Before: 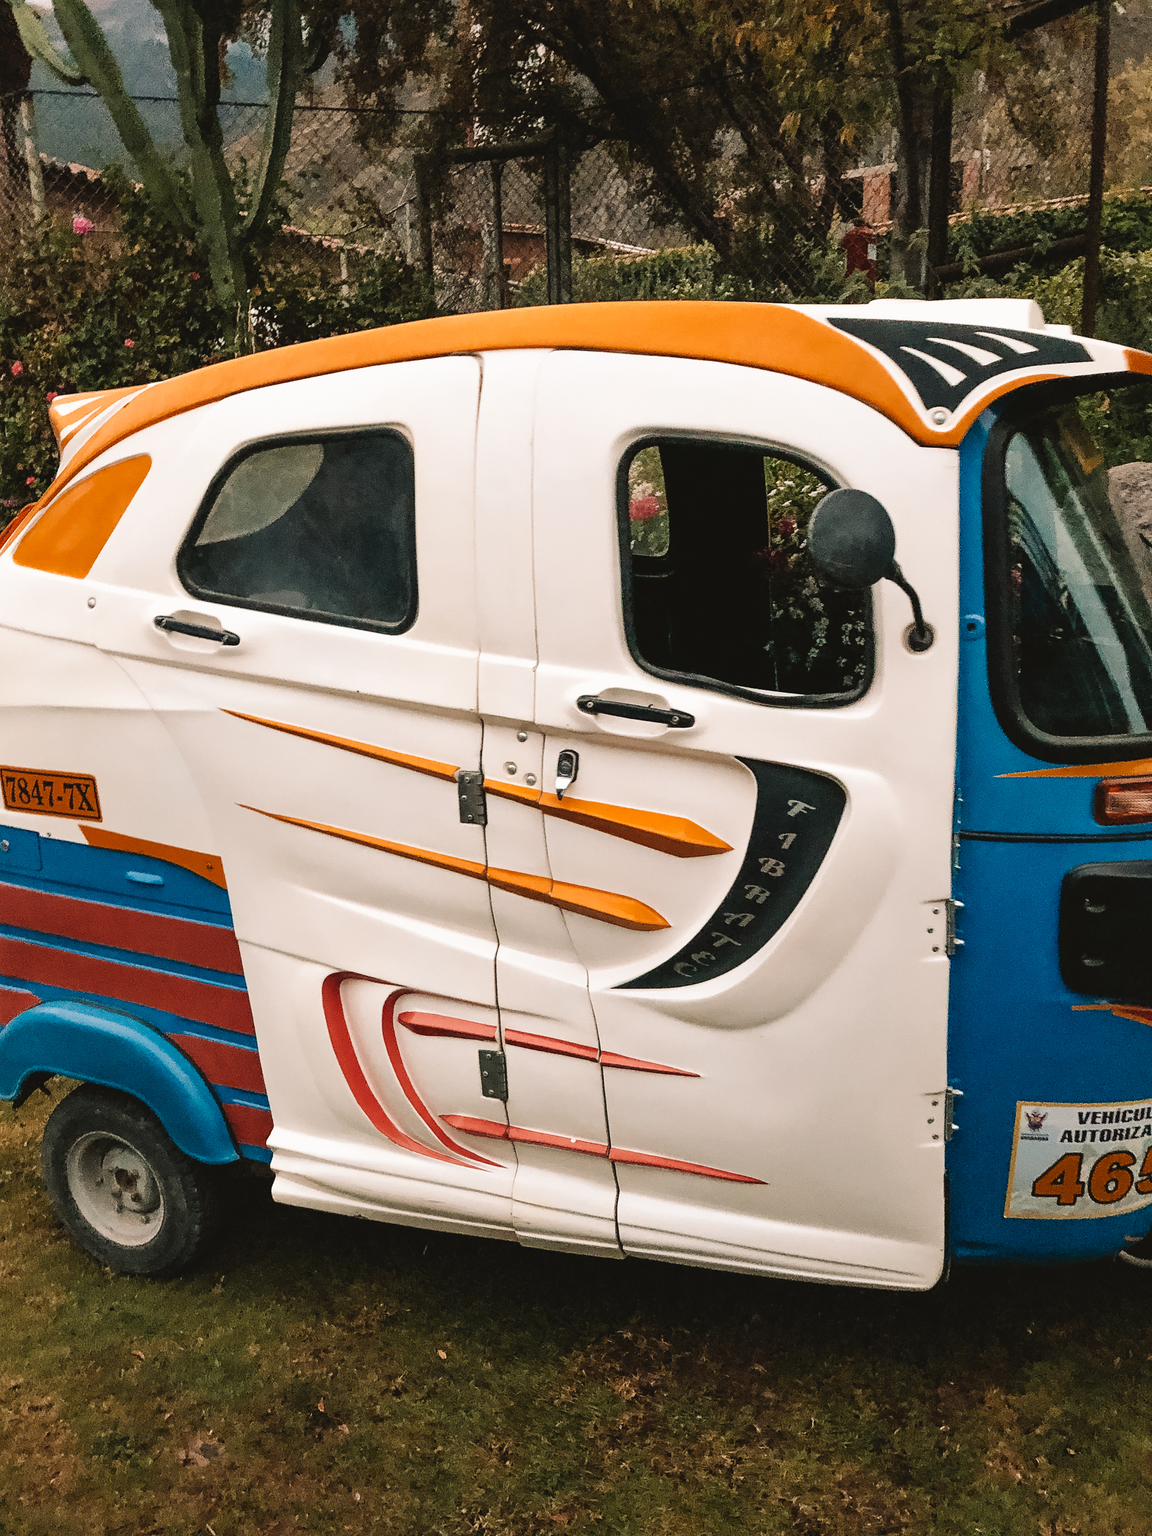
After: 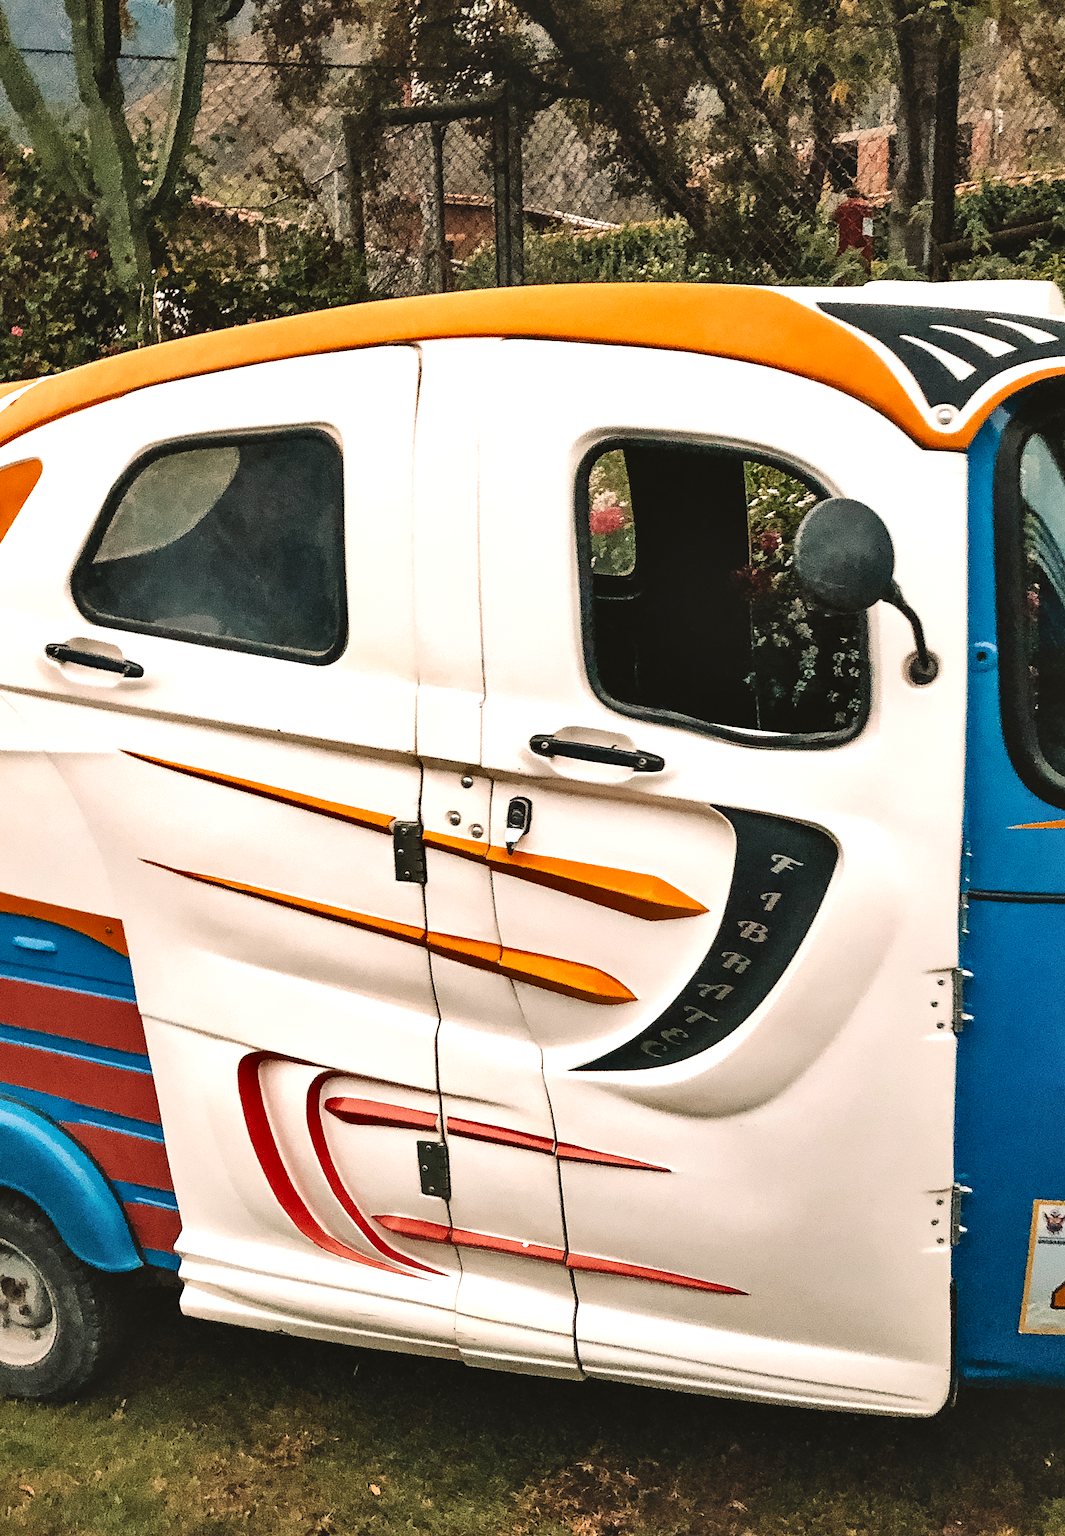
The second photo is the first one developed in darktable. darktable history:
shadows and highlights: shadows 60.04, soften with gaussian
crop: left 9.987%, top 3.554%, right 9.261%, bottom 9.148%
exposure: black level correction 0.001, exposure 0.498 EV, compensate exposure bias true, compensate highlight preservation false
